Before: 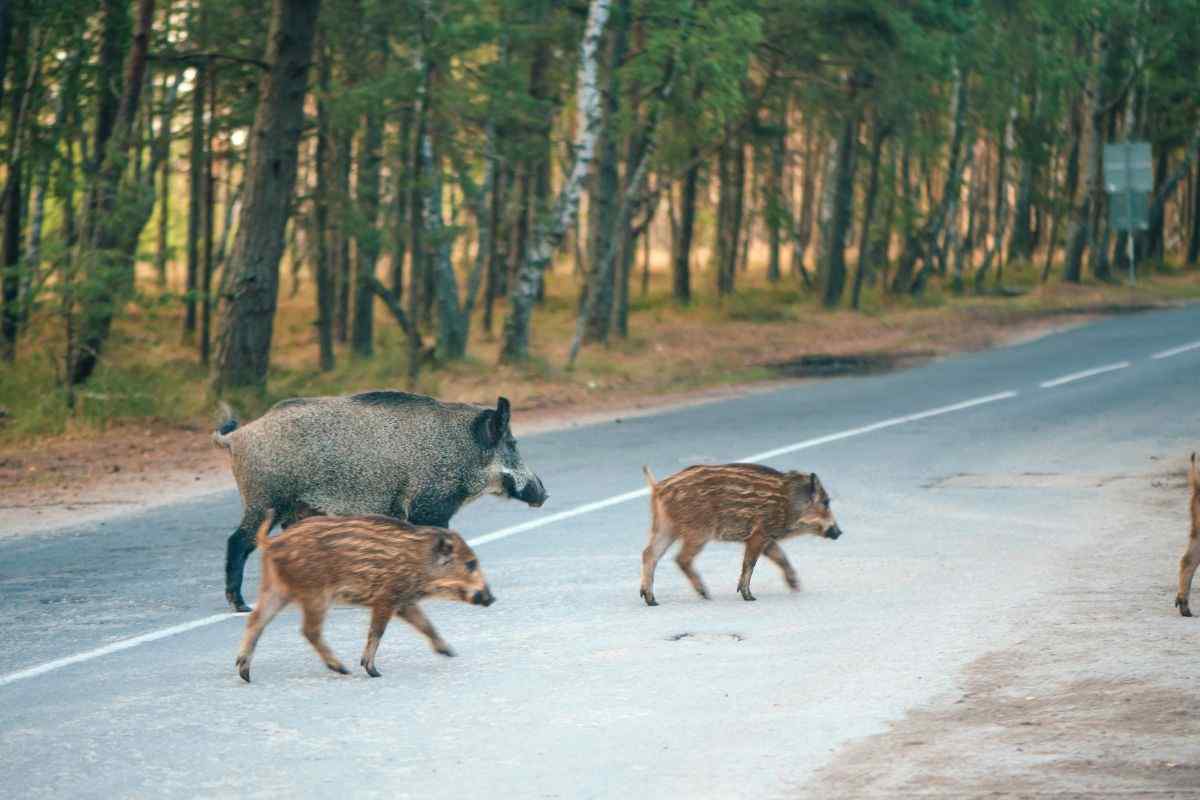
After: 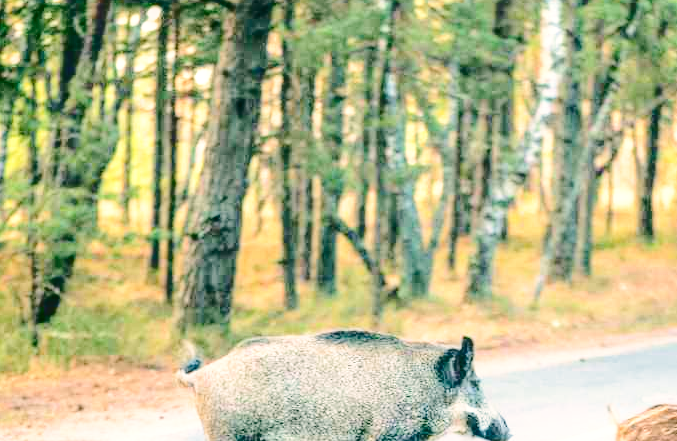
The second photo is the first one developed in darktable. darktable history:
contrast brightness saturation: contrast 0.147, brightness 0.047
base curve: curves: ch0 [(0, 0) (0.012, 0.01) (0.073, 0.168) (0.31, 0.711) (0.645, 0.957) (1, 1)], exposure shift 0.01, preserve colors none
local contrast: on, module defaults
tone equalizer: mask exposure compensation -0.506 EV
tone curve: curves: ch0 [(0, 0) (0.003, 0.096) (0.011, 0.097) (0.025, 0.096) (0.044, 0.099) (0.069, 0.109) (0.1, 0.129) (0.136, 0.149) (0.177, 0.176) (0.224, 0.22) (0.277, 0.288) (0.335, 0.385) (0.399, 0.49) (0.468, 0.581) (0.543, 0.661) (0.623, 0.729) (0.709, 0.79) (0.801, 0.849) (0.898, 0.912) (1, 1)], color space Lab, independent channels, preserve colors none
crop and rotate: left 3.02%, top 7.702%, right 40.513%, bottom 37.158%
color correction: highlights a* 4.38, highlights b* 4.95, shadows a* -6.95, shadows b* 4.98
